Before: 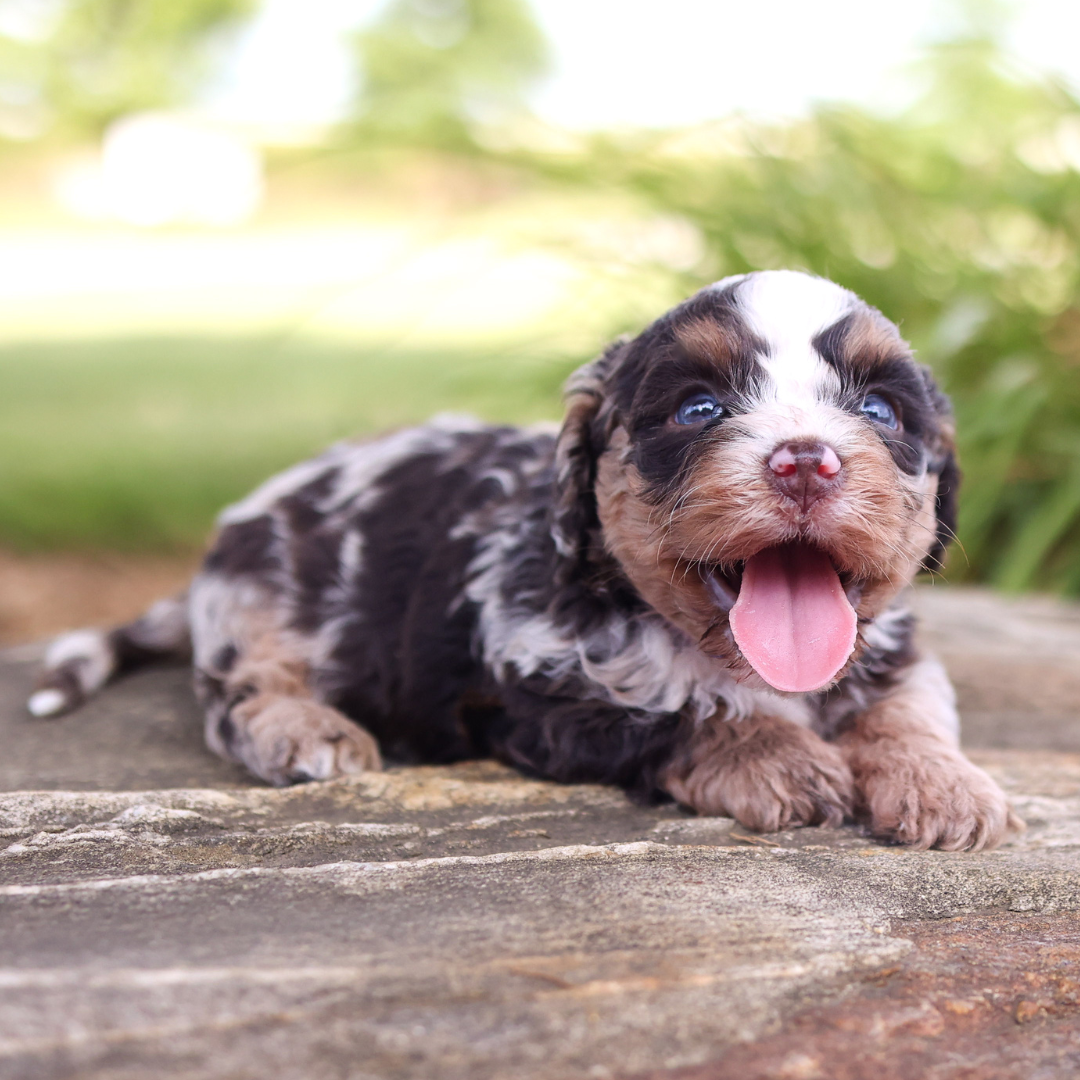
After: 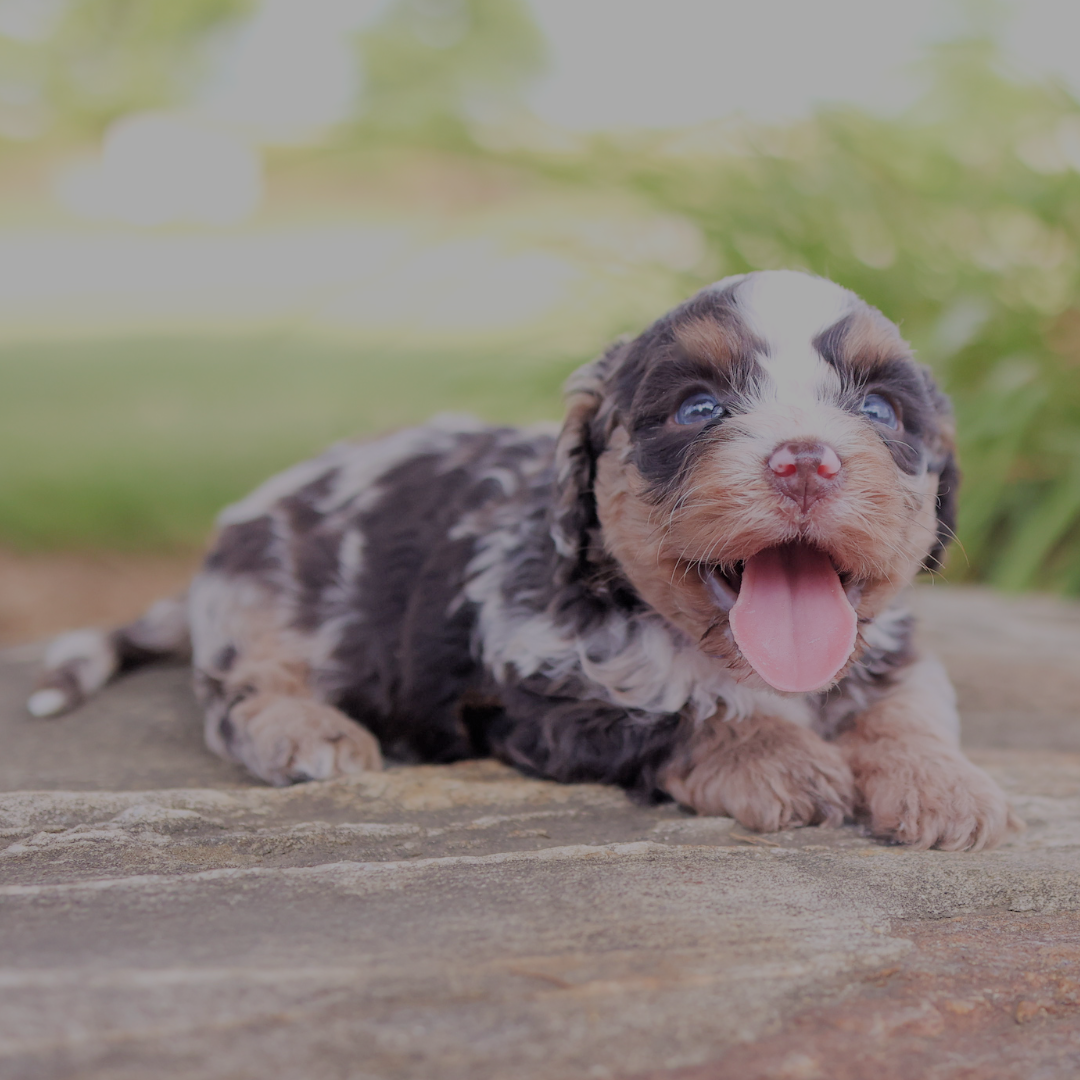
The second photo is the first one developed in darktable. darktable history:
filmic rgb: black relative exposure -8.03 EV, white relative exposure 8.03 EV, target black luminance 0%, hardness 2.48, latitude 75.85%, contrast 0.557, shadows ↔ highlights balance 0.003%
